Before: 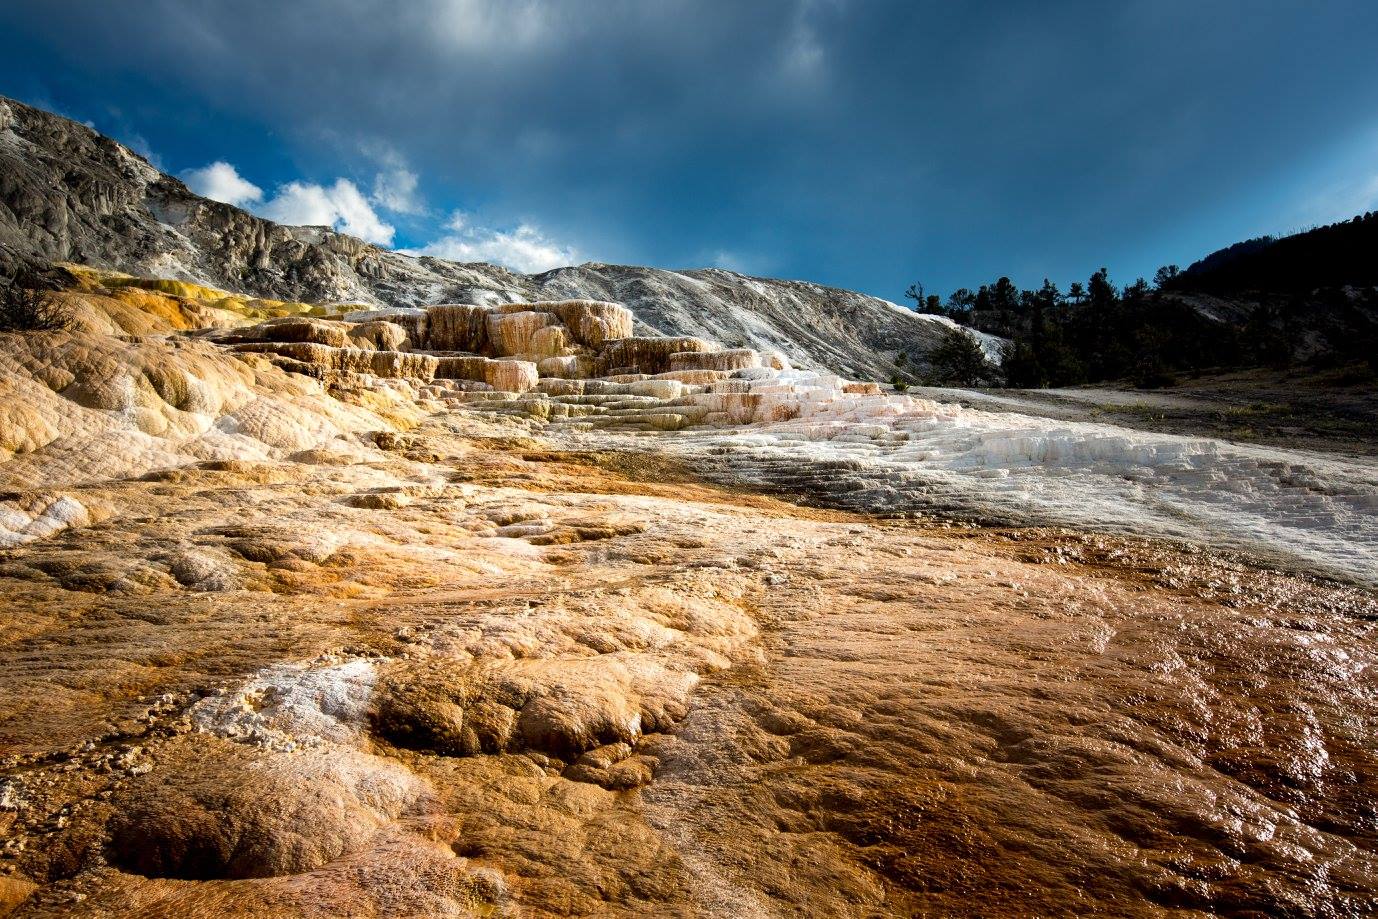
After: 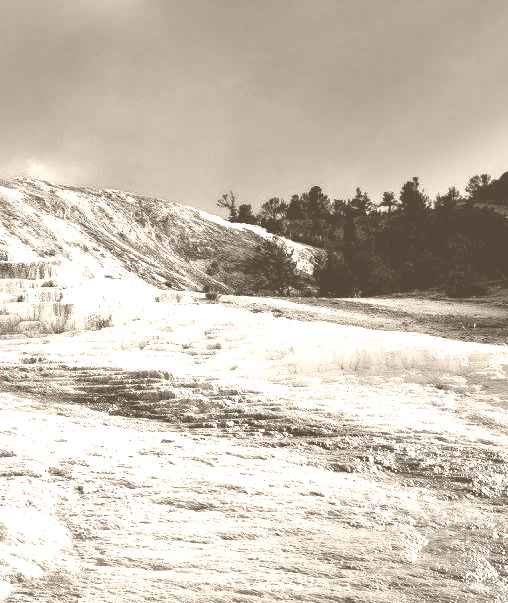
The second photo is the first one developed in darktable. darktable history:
crop and rotate: left 49.936%, top 10.094%, right 13.136%, bottom 24.256%
colorize: hue 34.49°, saturation 35.33%, source mix 100%, version 1
tone curve: curves: ch0 [(0, 0.013) (0.036, 0.045) (0.274, 0.286) (0.566, 0.623) (0.794, 0.827) (1, 0.953)]; ch1 [(0, 0) (0.389, 0.403) (0.462, 0.48) (0.499, 0.5) (0.524, 0.527) (0.57, 0.599) (0.626, 0.65) (0.761, 0.781) (1, 1)]; ch2 [(0, 0) (0.464, 0.478) (0.5, 0.501) (0.533, 0.542) (0.599, 0.613) (0.704, 0.731) (1, 1)], color space Lab, independent channels, preserve colors none
